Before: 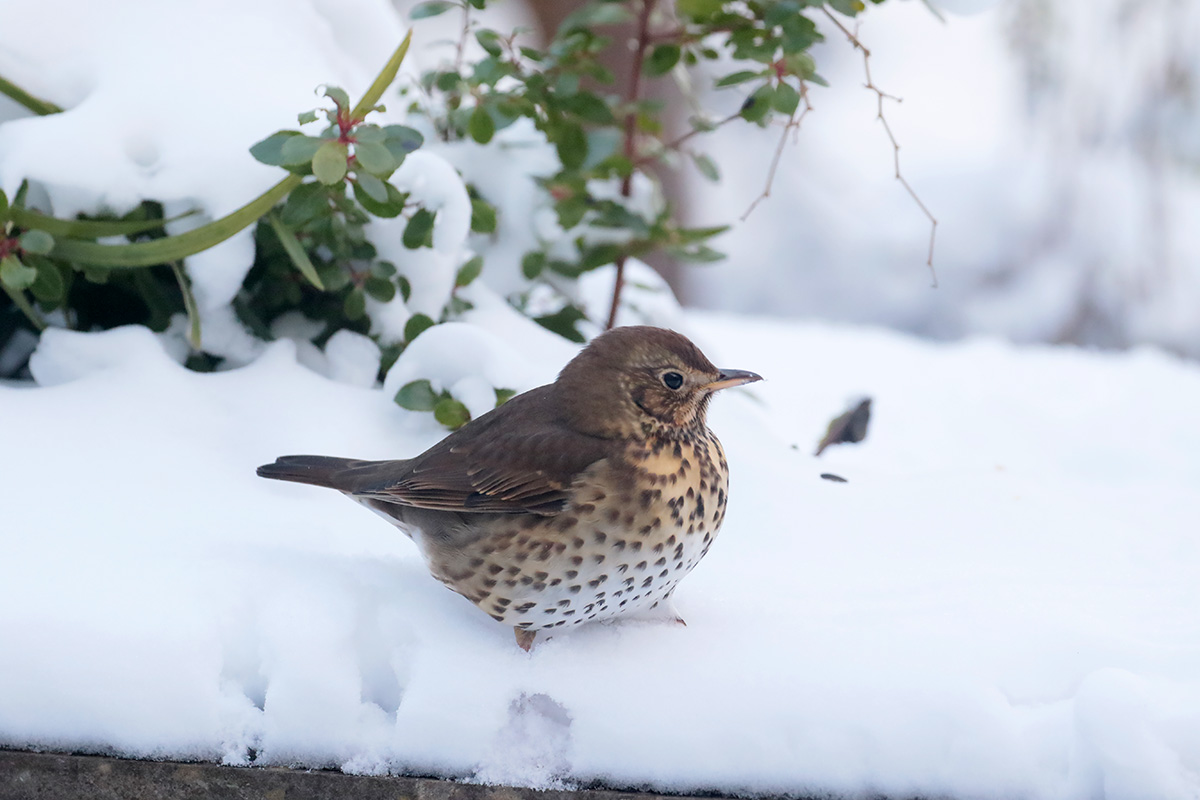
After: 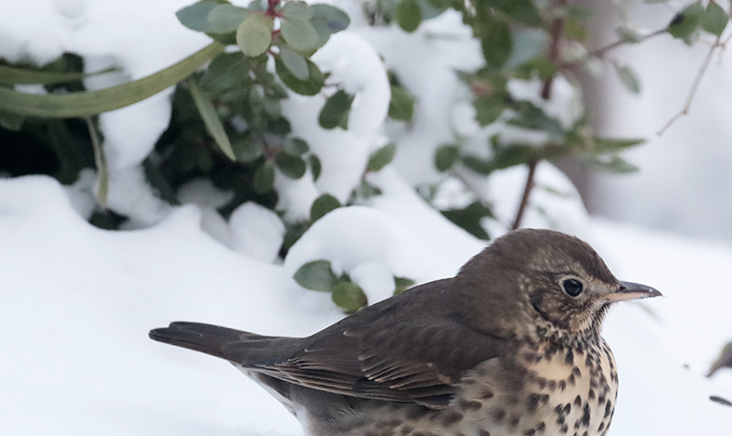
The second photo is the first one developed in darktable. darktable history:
crop and rotate: angle -6.06°, left 2.174%, top 6.99%, right 27.459%, bottom 30.094%
contrast brightness saturation: contrast 0.099, saturation -0.376
